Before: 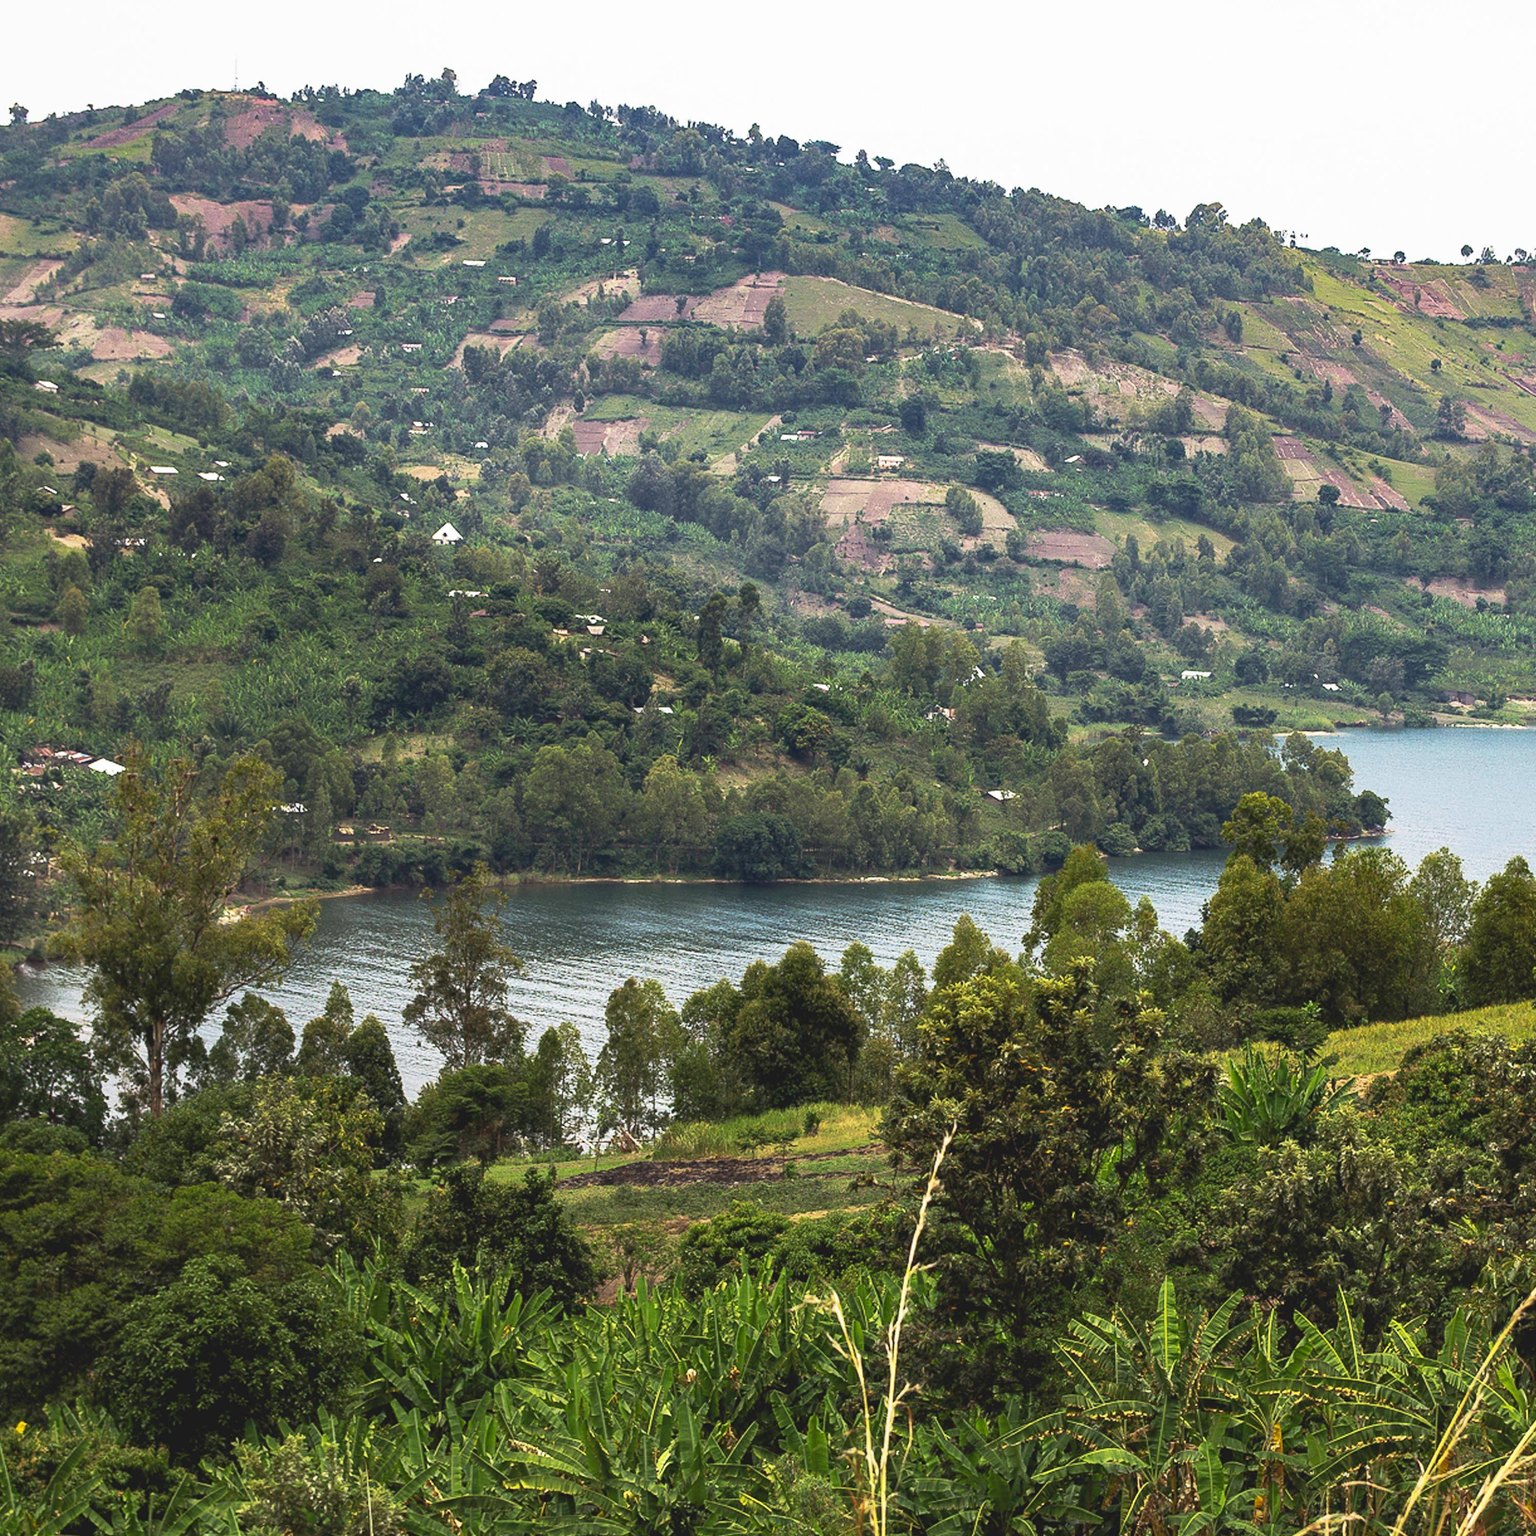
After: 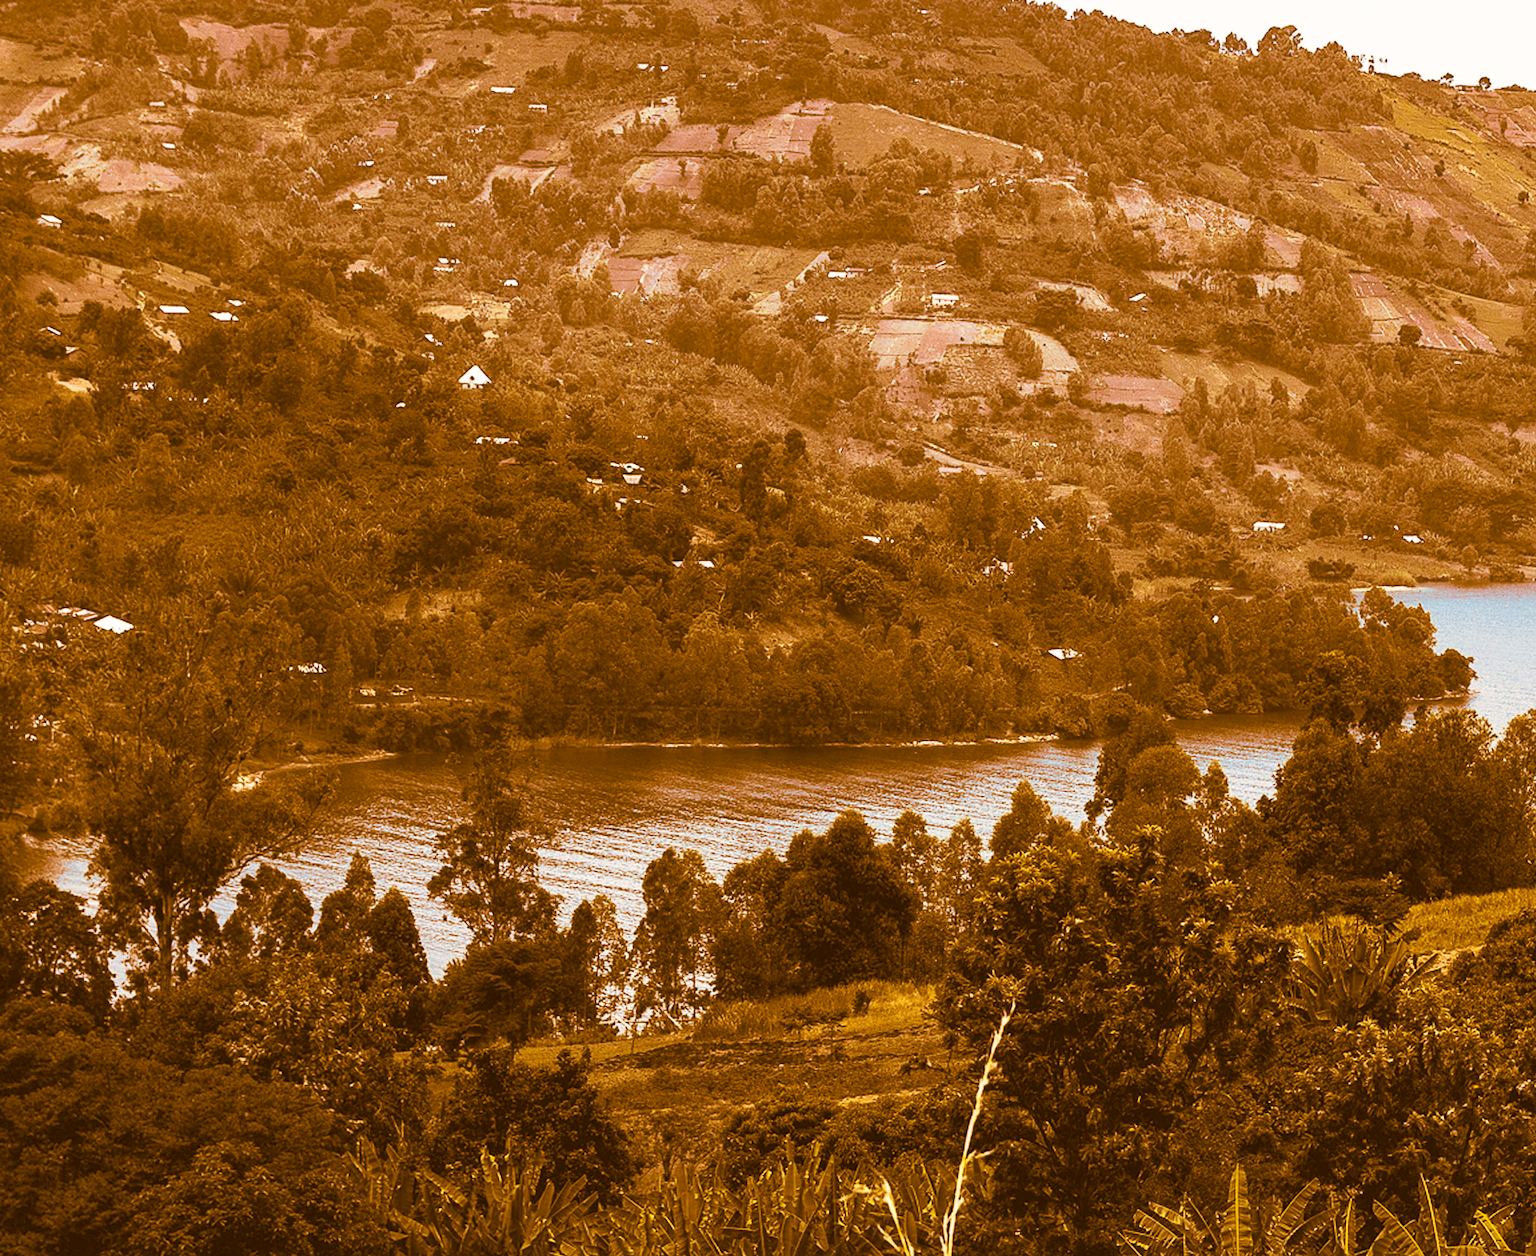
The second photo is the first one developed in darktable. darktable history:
split-toning: shadows › hue 26°, shadows › saturation 0.92, highlights › hue 40°, highlights › saturation 0.92, balance -63, compress 0%
color contrast: green-magenta contrast 0.85, blue-yellow contrast 1.25, unbound 0
crop and rotate: angle 0.03°, top 11.643%, right 5.651%, bottom 11.189%
